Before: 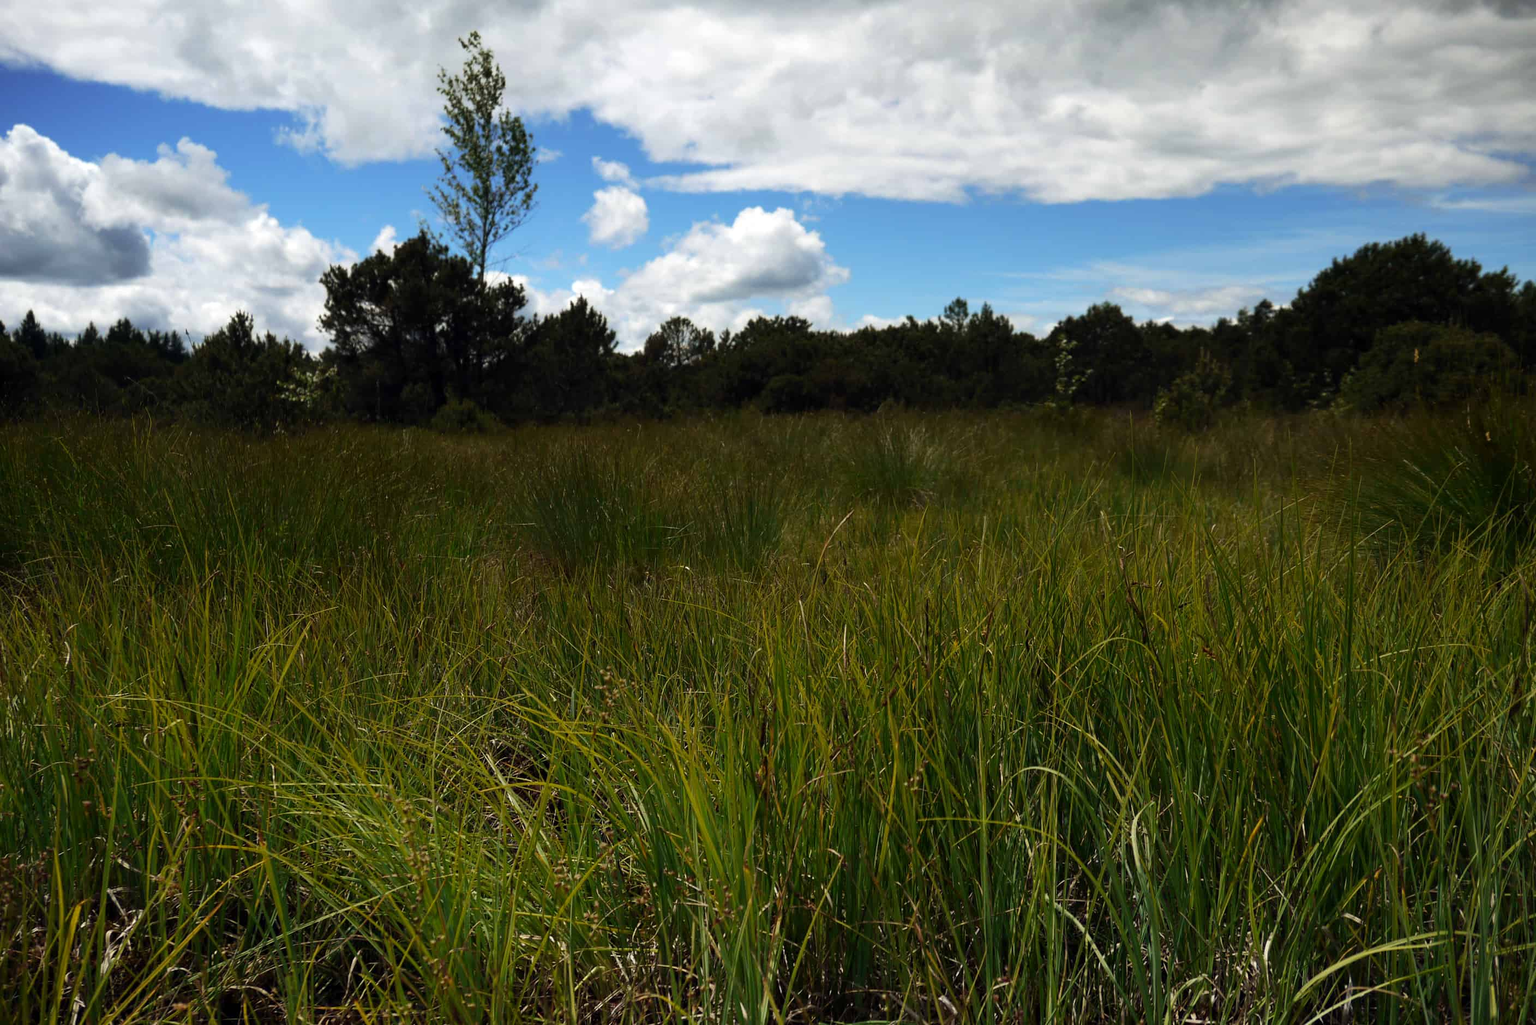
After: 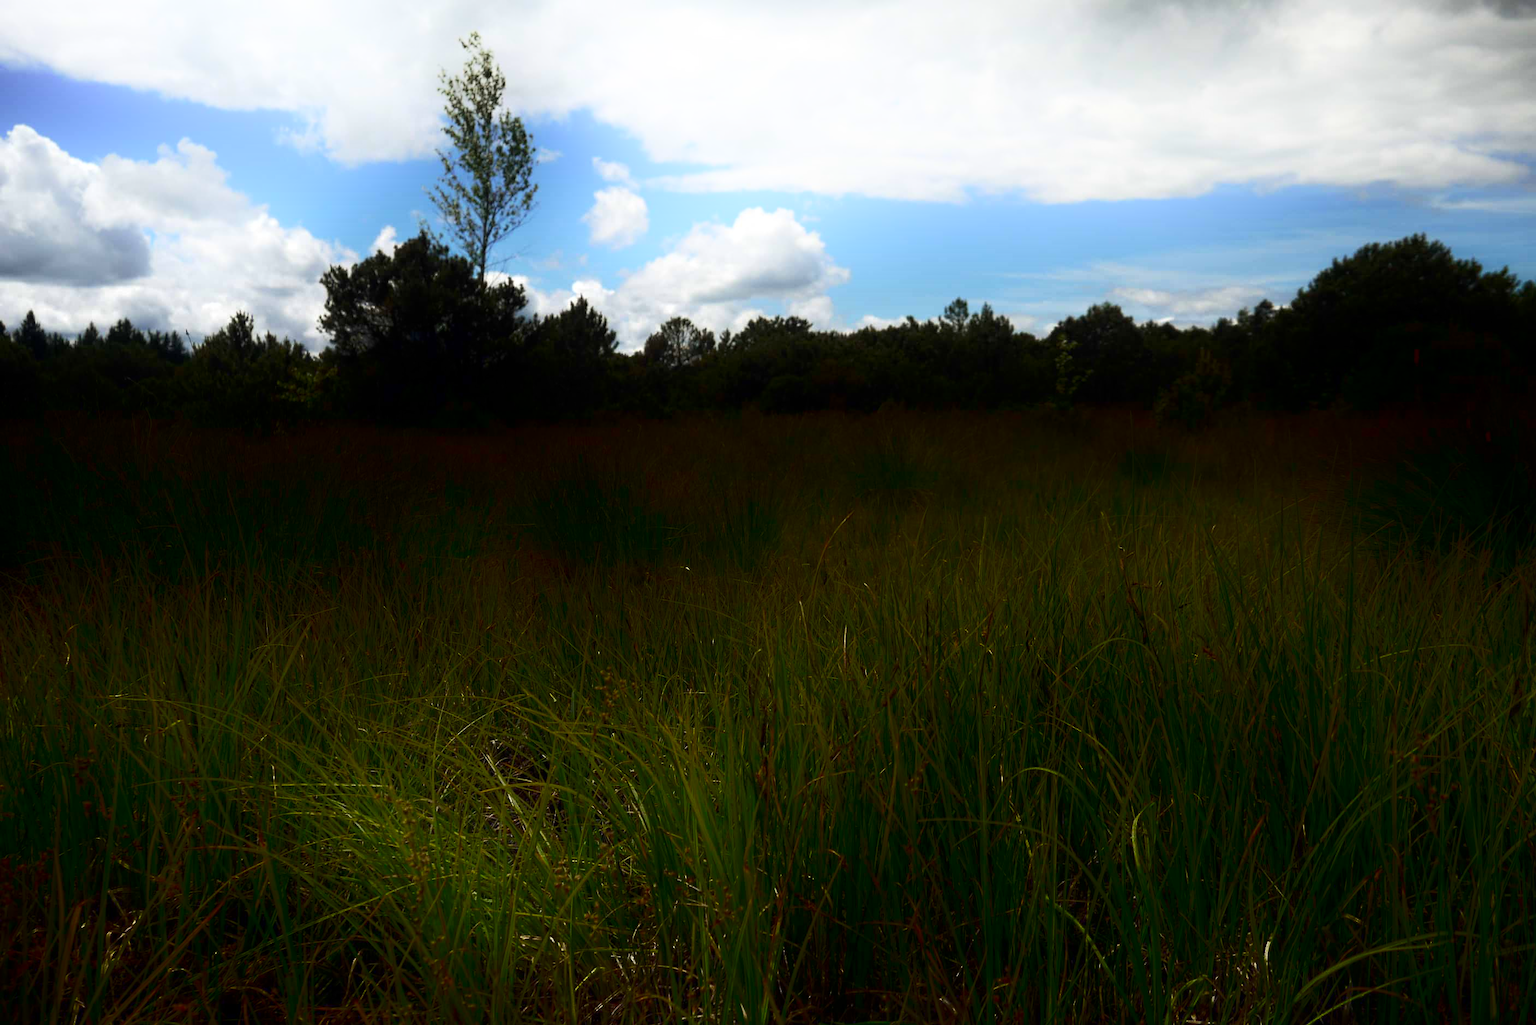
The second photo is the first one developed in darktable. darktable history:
shadows and highlights: shadows -89.91, highlights 91.08, soften with gaussian
